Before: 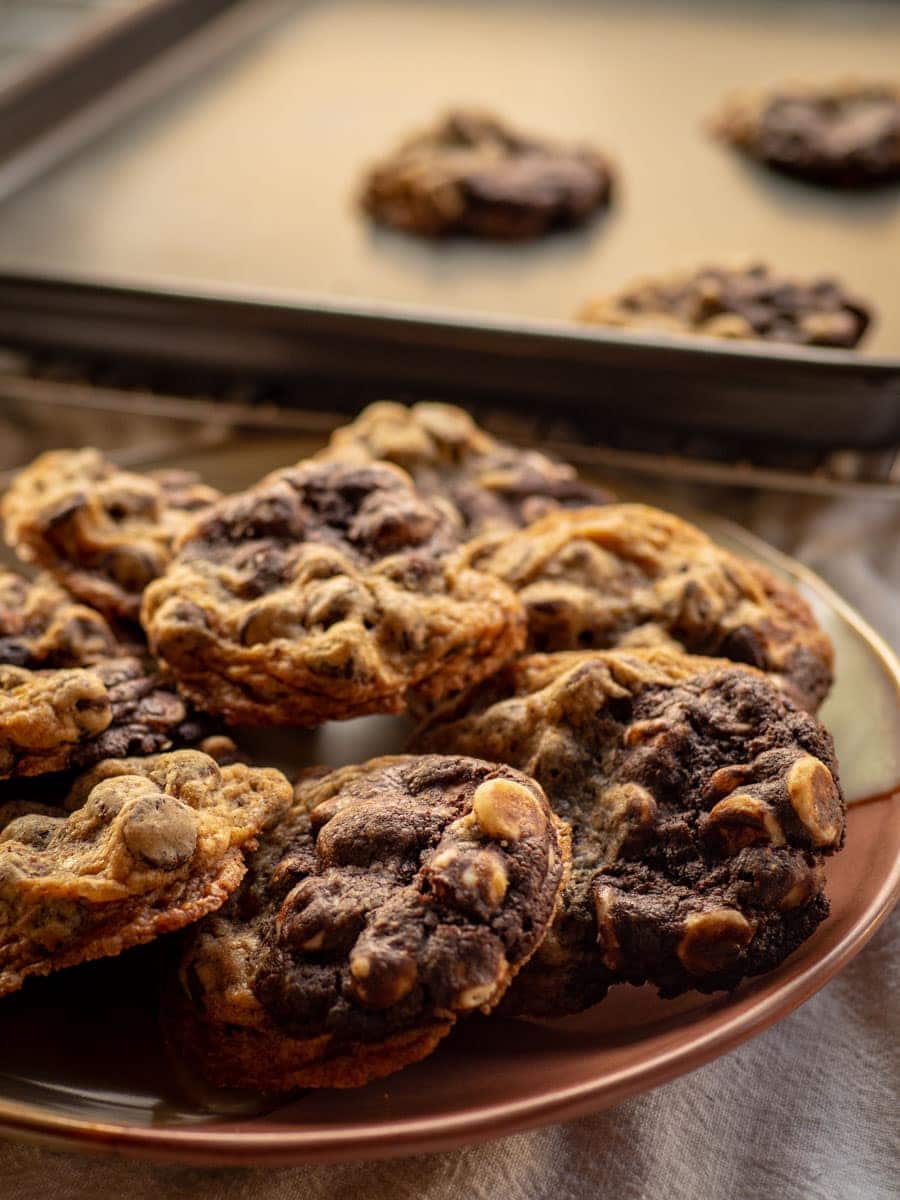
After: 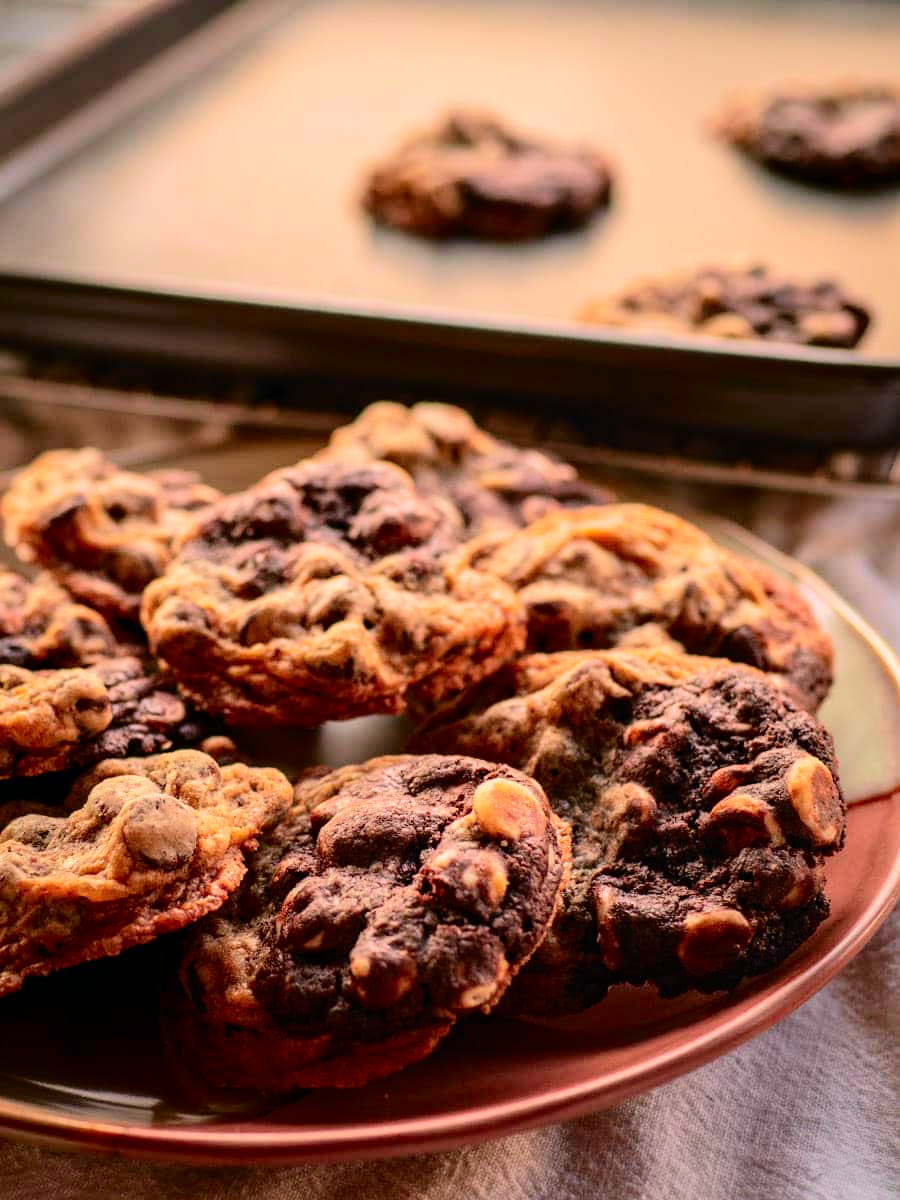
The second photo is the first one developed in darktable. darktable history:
tone curve: curves: ch0 [(0.003, 0) (0.066, 0.031) (0.16, 0.089) (0.269, 0.218) (0.395, 0.408) (0.517, 0.56) (0.684, 0.734) (0.791, 0.814) (1, 1)]; ch1 [(0, 0) (0.164, 0.115) (0.337, 0.332) (0.39, 0.398) (0.464, 0.461) (0.501, 0.5) (0.507, 0.5) (0.534, 0.532) (0.577, 0.59) (0.652, 0.681) (0.733, 0.764) (0.819, 0.823) (1, 1)]; ch2 [(0, 0) (0.337, 0.382) (0.464, 0.476) (0.501, 0.5) (0.527, 0.54) (0.551, 0.565) (0.628, 0.632) (0.689, 0.686) (1, 1)], color space Lab, independent channels, preserve colors none
contrast brightness saturation: contrast 0.07, brightness 0.08, saturation 0.18
white balance: red 1.05, blue 1.072
